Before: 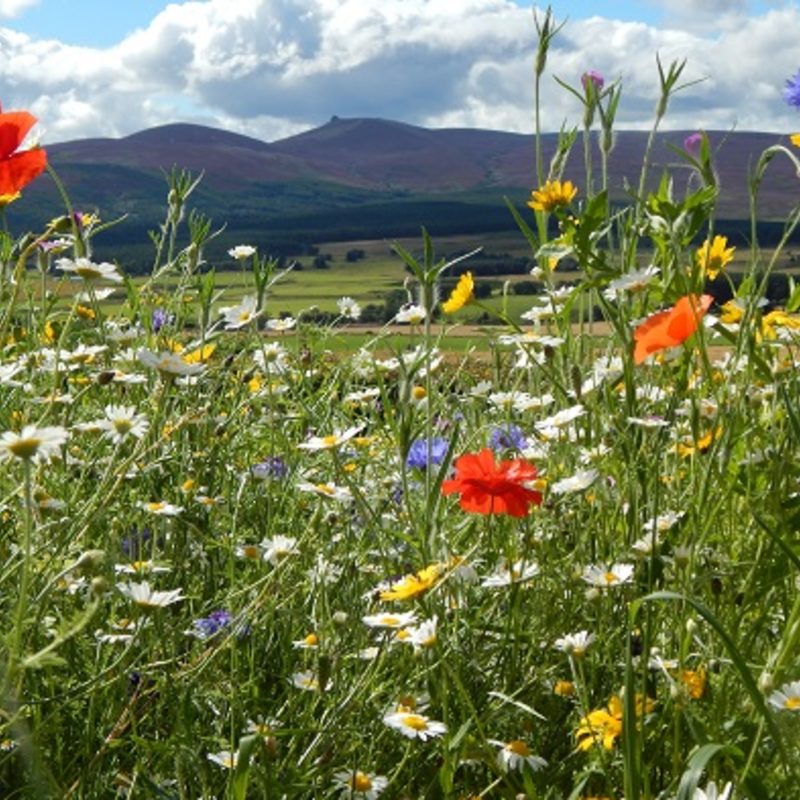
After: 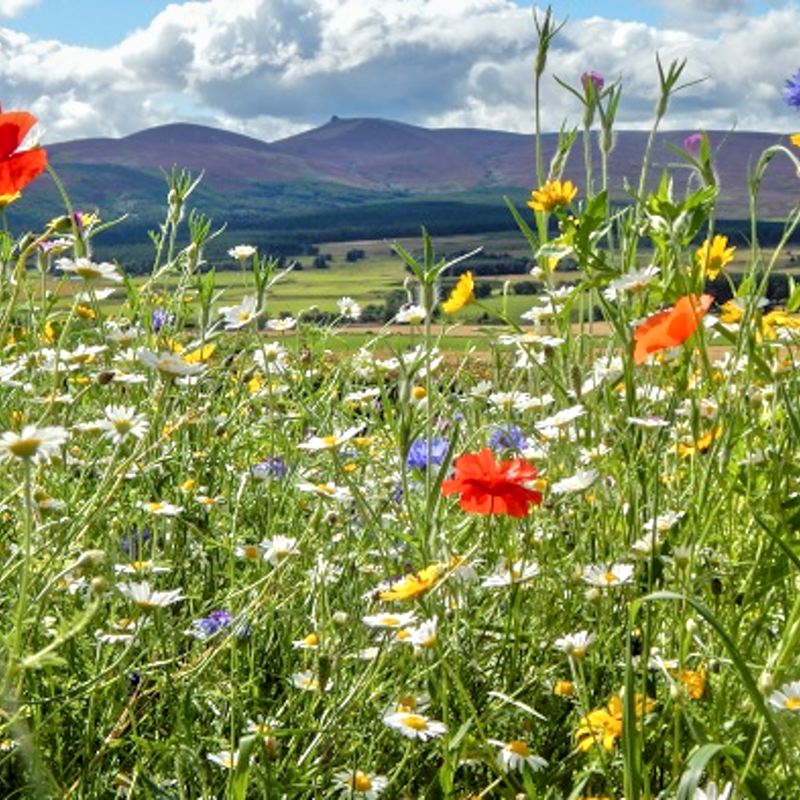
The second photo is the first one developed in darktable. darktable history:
tone equalizer: -7 EV 0.15 EV, -6 EV 0.6 EV, -5 EV 1.15 EV, -4 EV 1.33 EV, -3 EV 1.15 EV, -2 EV 0.6 EV, -1 EV 0.15 EV, mask exposure compensation -0.5 EV
local contrast: detail 130%
exposure: exposure -0.177 EV, compensate highlight preservation false
